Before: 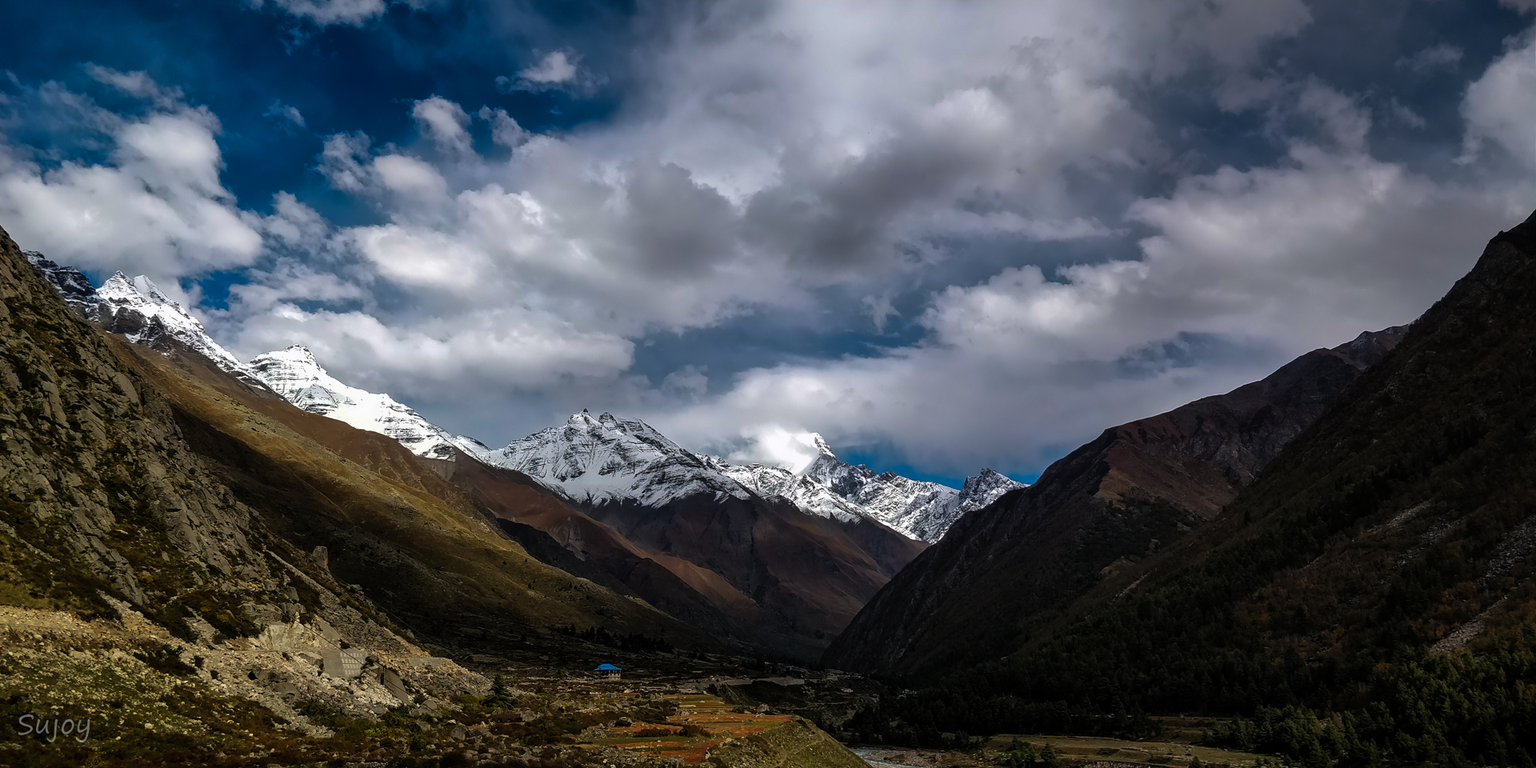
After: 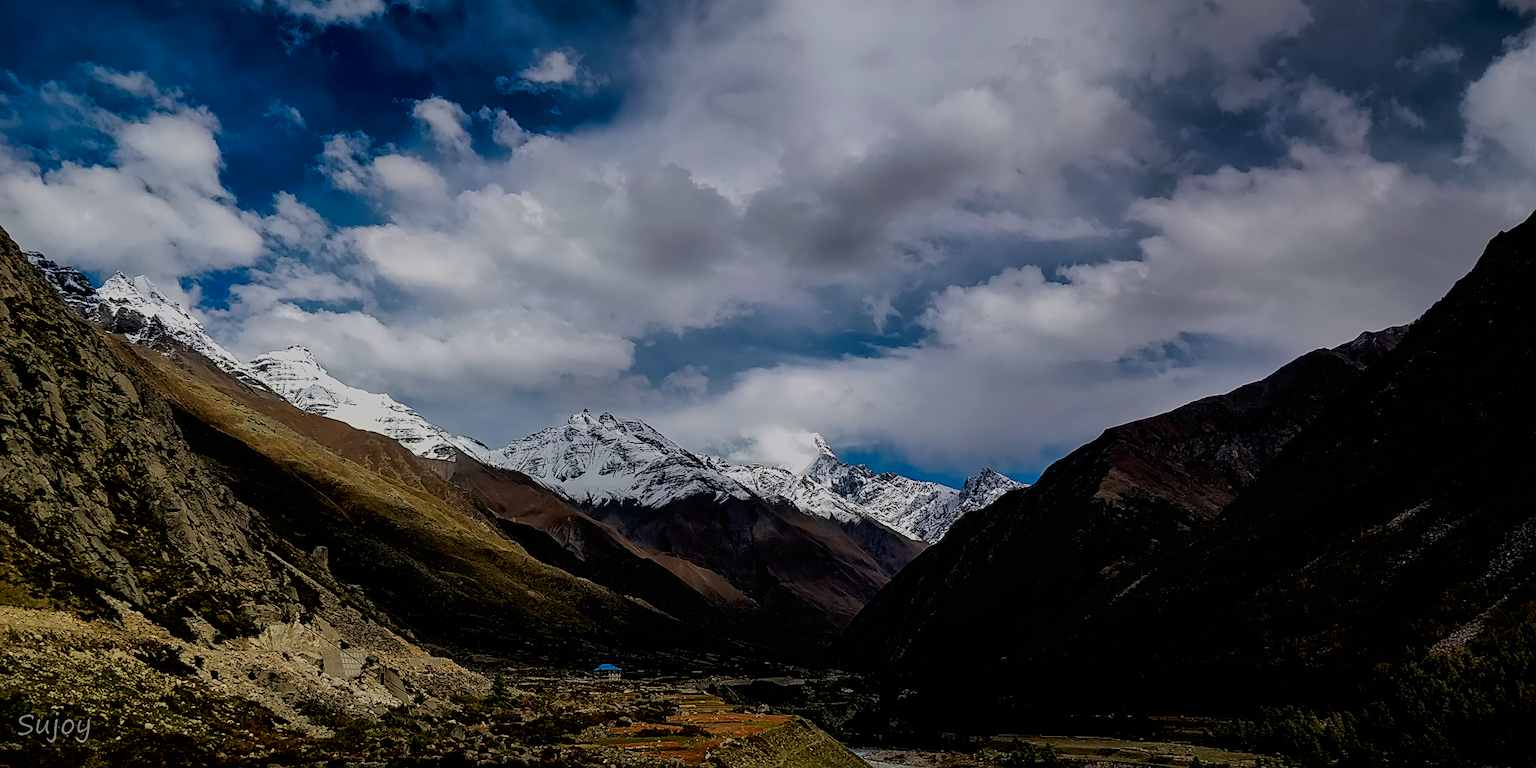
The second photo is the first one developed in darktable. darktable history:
tone curve: curves: ch0 [(0, 0) (0.118, 0.034) (0.182, 0.124) (0.265, 0.214) (0.504, 0.508) (0.783, 0.825) (1, 1)], preserve colors none
sharpen: amount 0.497
filmic rgb: black relative exposure -7.97 EV, white relative exposure 8.05 EV, hardness 2.43, latitude 9.28%, contrast 0.718, highlights saturation mix 9.81%, shadows ↔ highlights balance 1.52%
